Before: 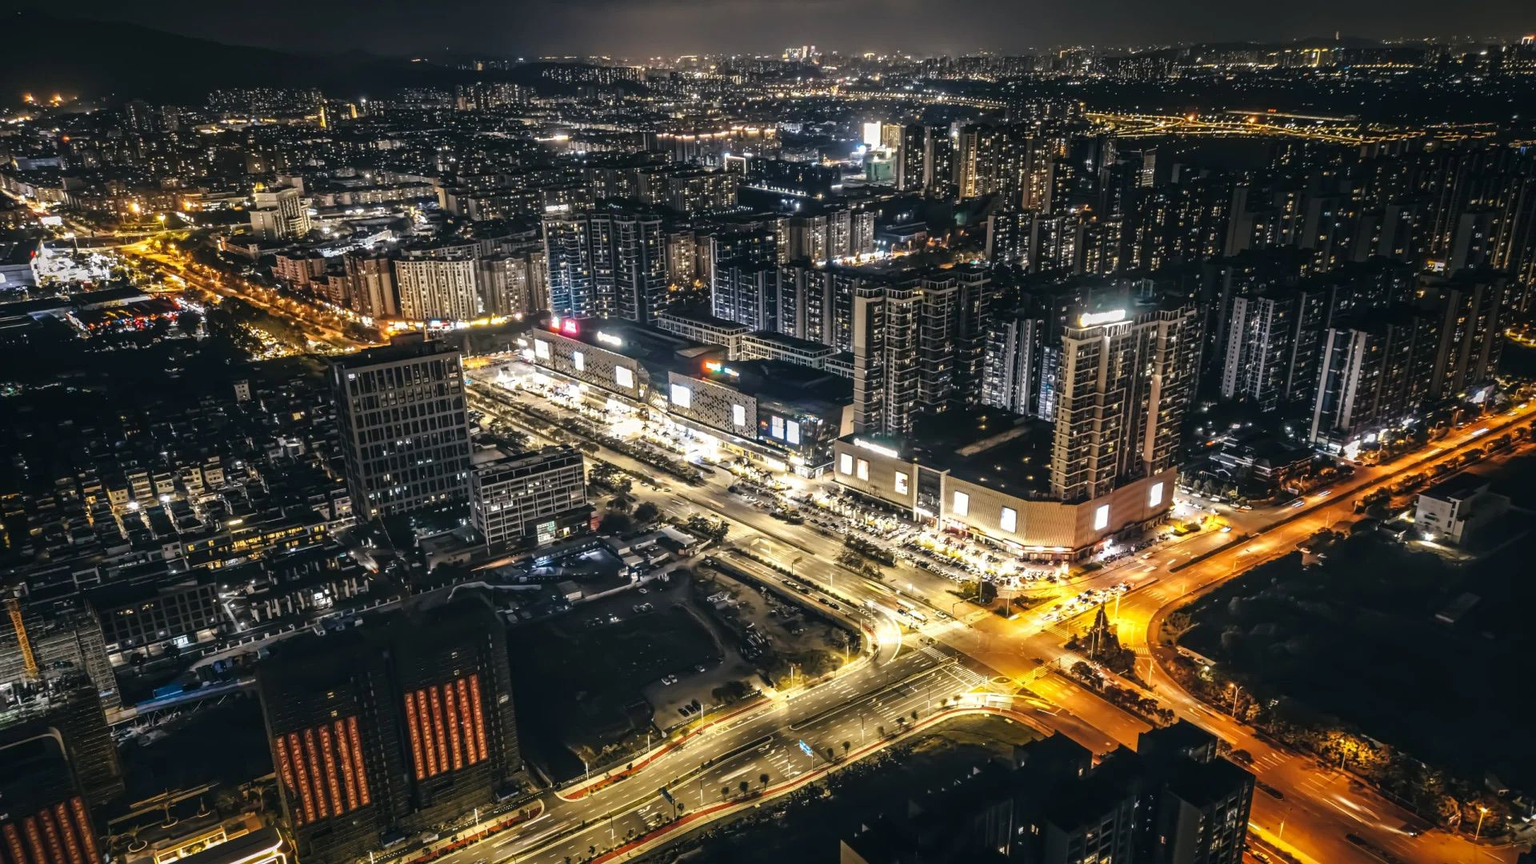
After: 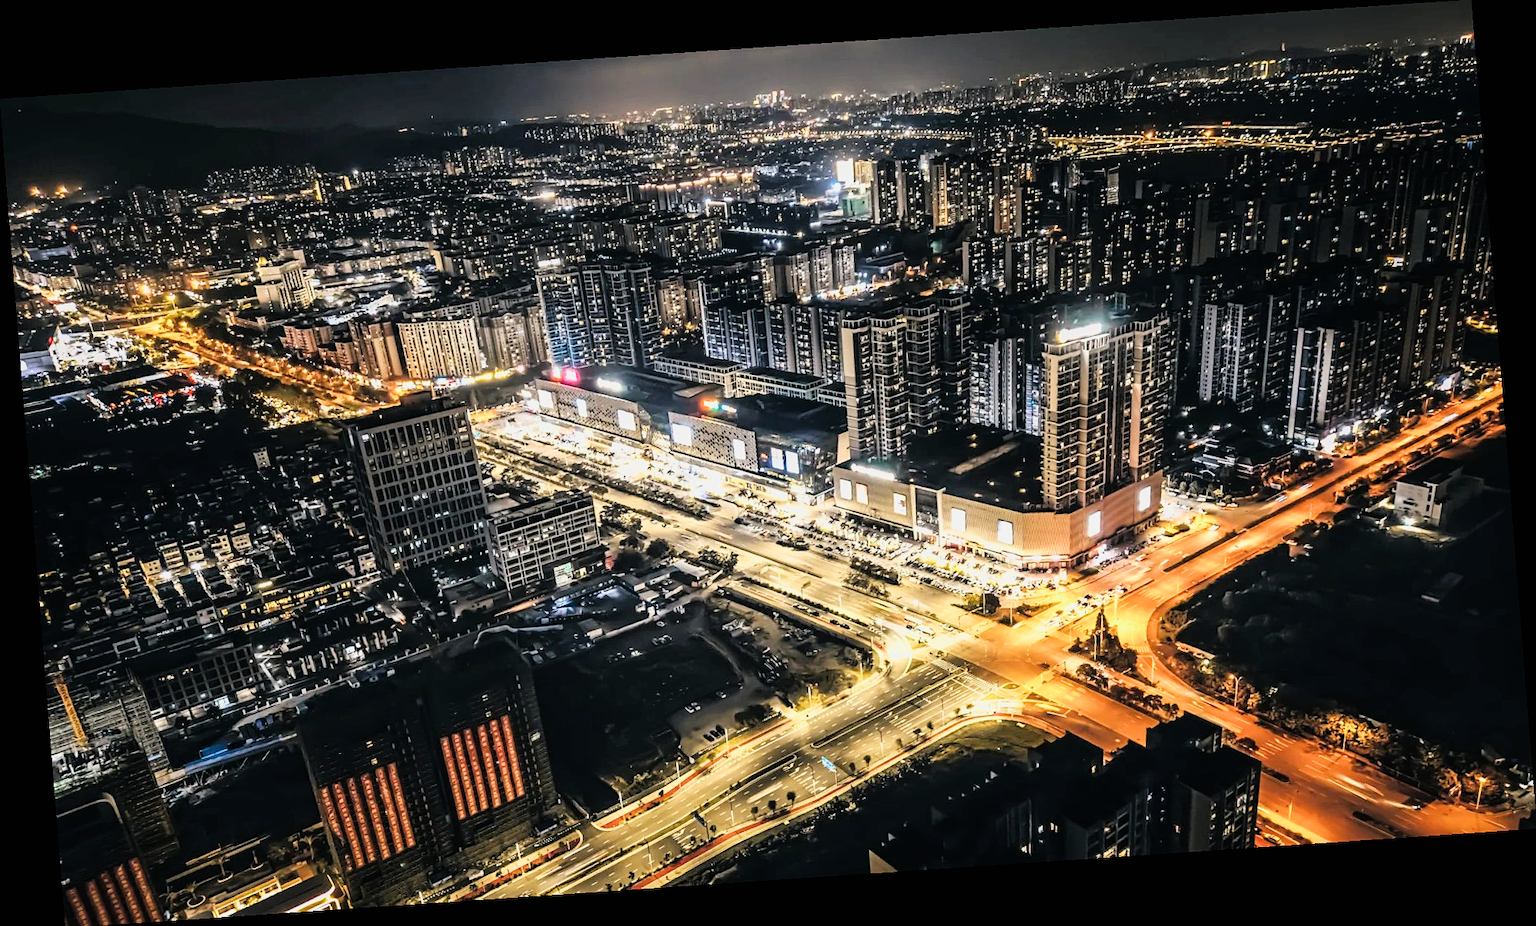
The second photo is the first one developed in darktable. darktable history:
sharpen: radius 1.559, amount 0.373, threshold 1.271
filmic rgb: black relative exposure -11.88 EV, white relative exposure 5.43 EV, threshold 3 EV, hardness 4.49, latitude 50%, contrast 1.14, color science v5 (2021), contrast in shadows safe, contrast in highlights safe, enable highlight reconstruction true
exposure: black level correction -0.001, exposure 0.9 EV, compensate exposure bias true, compensate highlight preservation false
rotate and perspective: rotation -4.2°, shear 0.006, automatic cropping off
